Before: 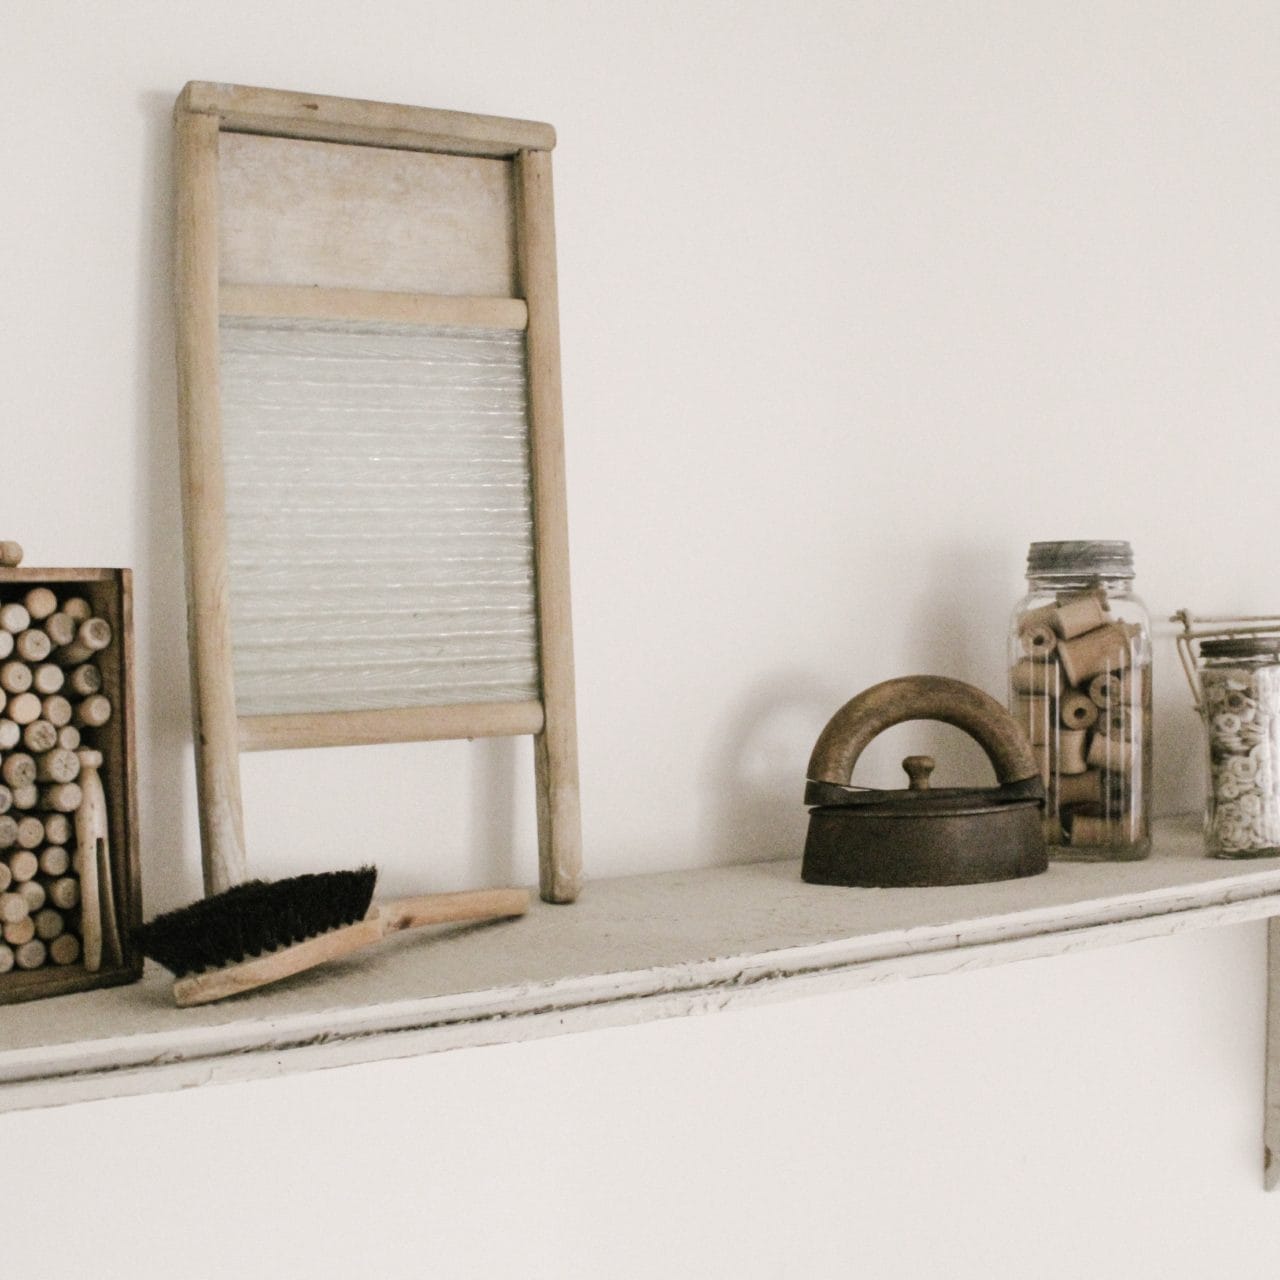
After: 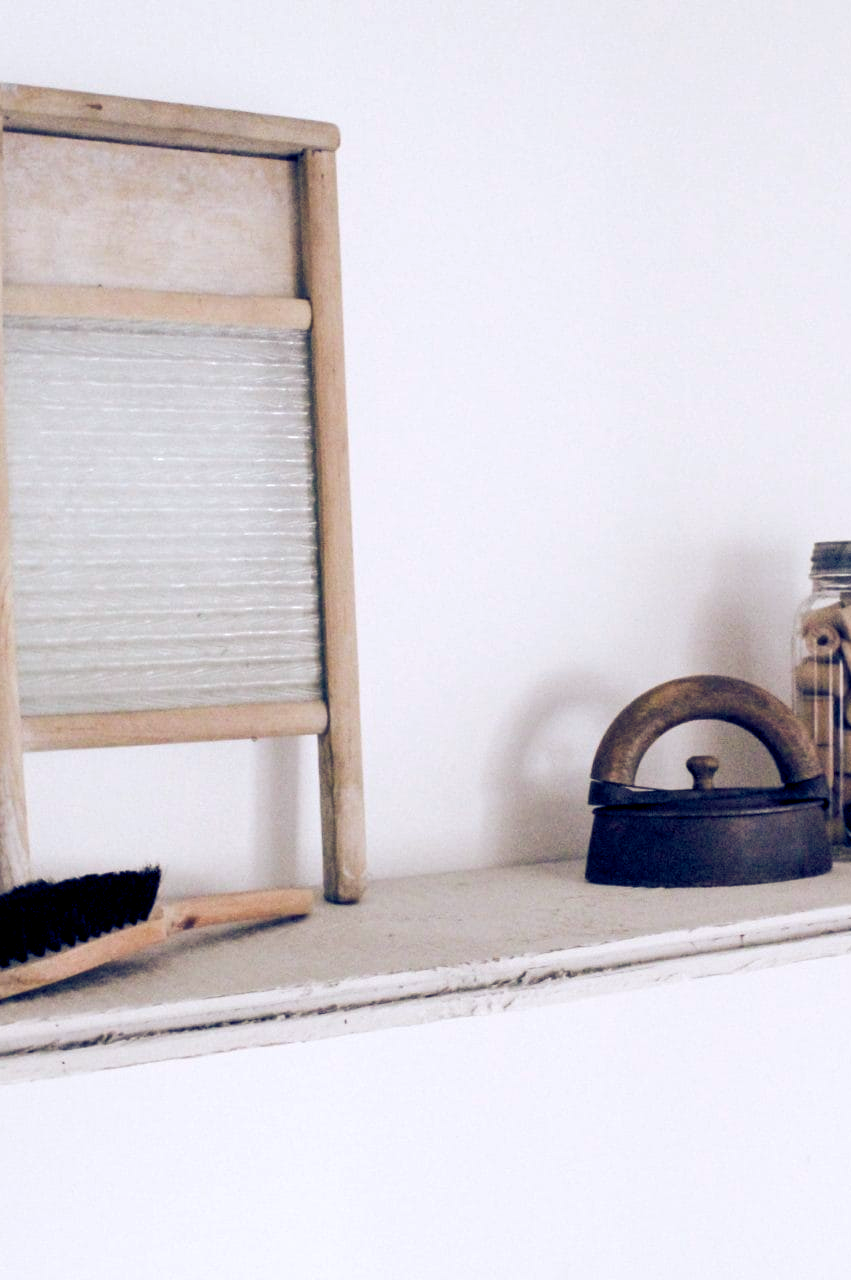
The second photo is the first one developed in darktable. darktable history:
color balance rgb: shadows lift › luminance -41.13%, shadows lift › chroma 14.13%, shadows lift › hue 260°, power › luminance -3.76%, power › chroma 0.56%, power › hue 40.37°, highlights gain › luminance 16.81%, highlights gain › chroma 2.94%, highlights gain › hue 260°, global offset › luminance -0.29%, global offset › chroma 0.31%, global offset › hue 260°, perceptual saturation grading › global saturation 20%, perceptual saturation grading › highlights -13.92%, perceptual saturation grading › shadows 50%
crop: left 16.899%, right 16.556%
white balance: emerald 1
